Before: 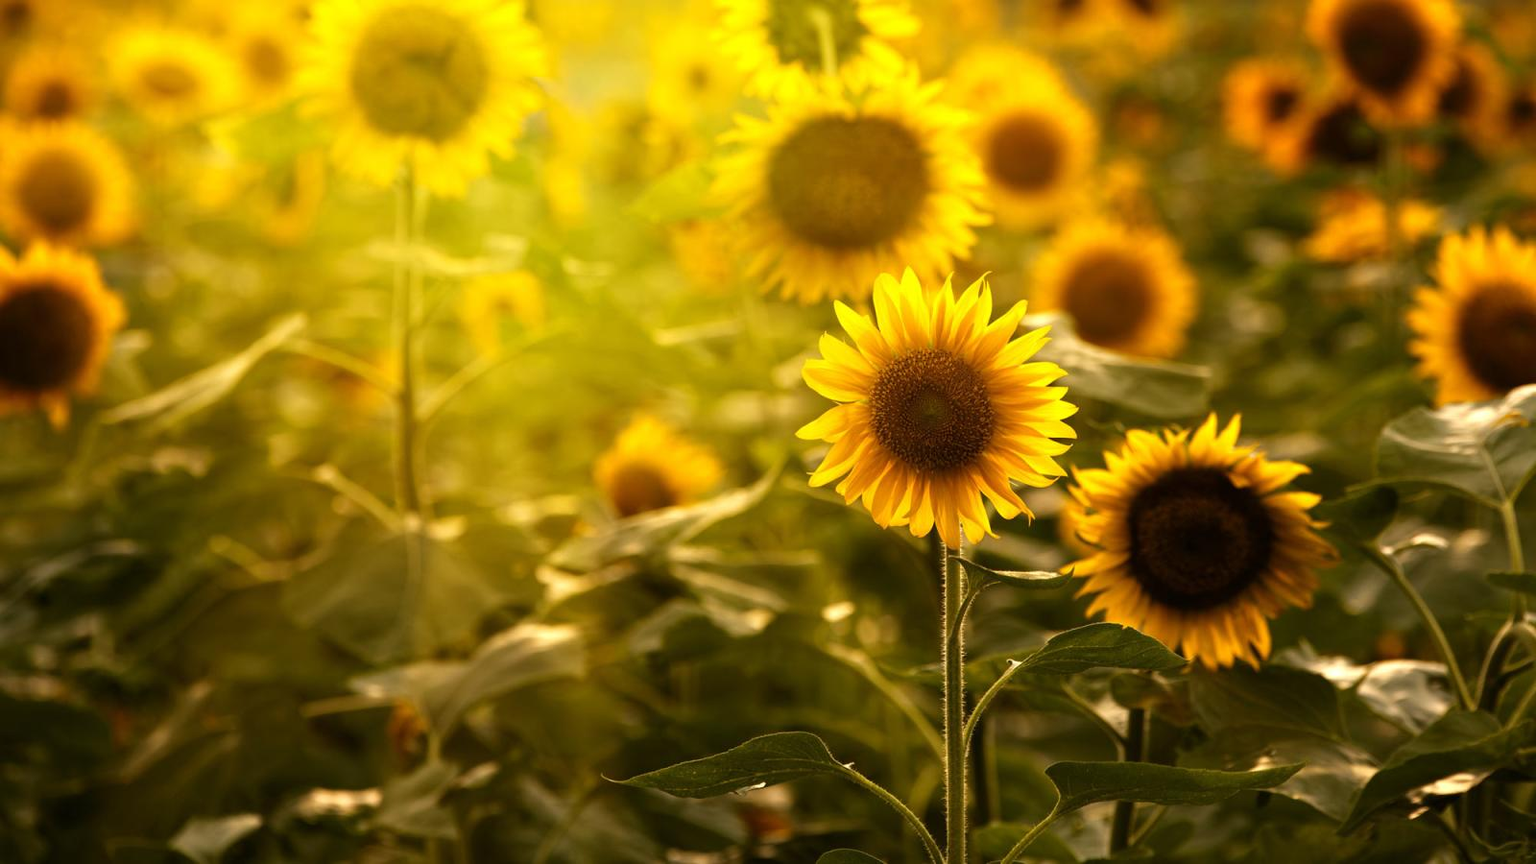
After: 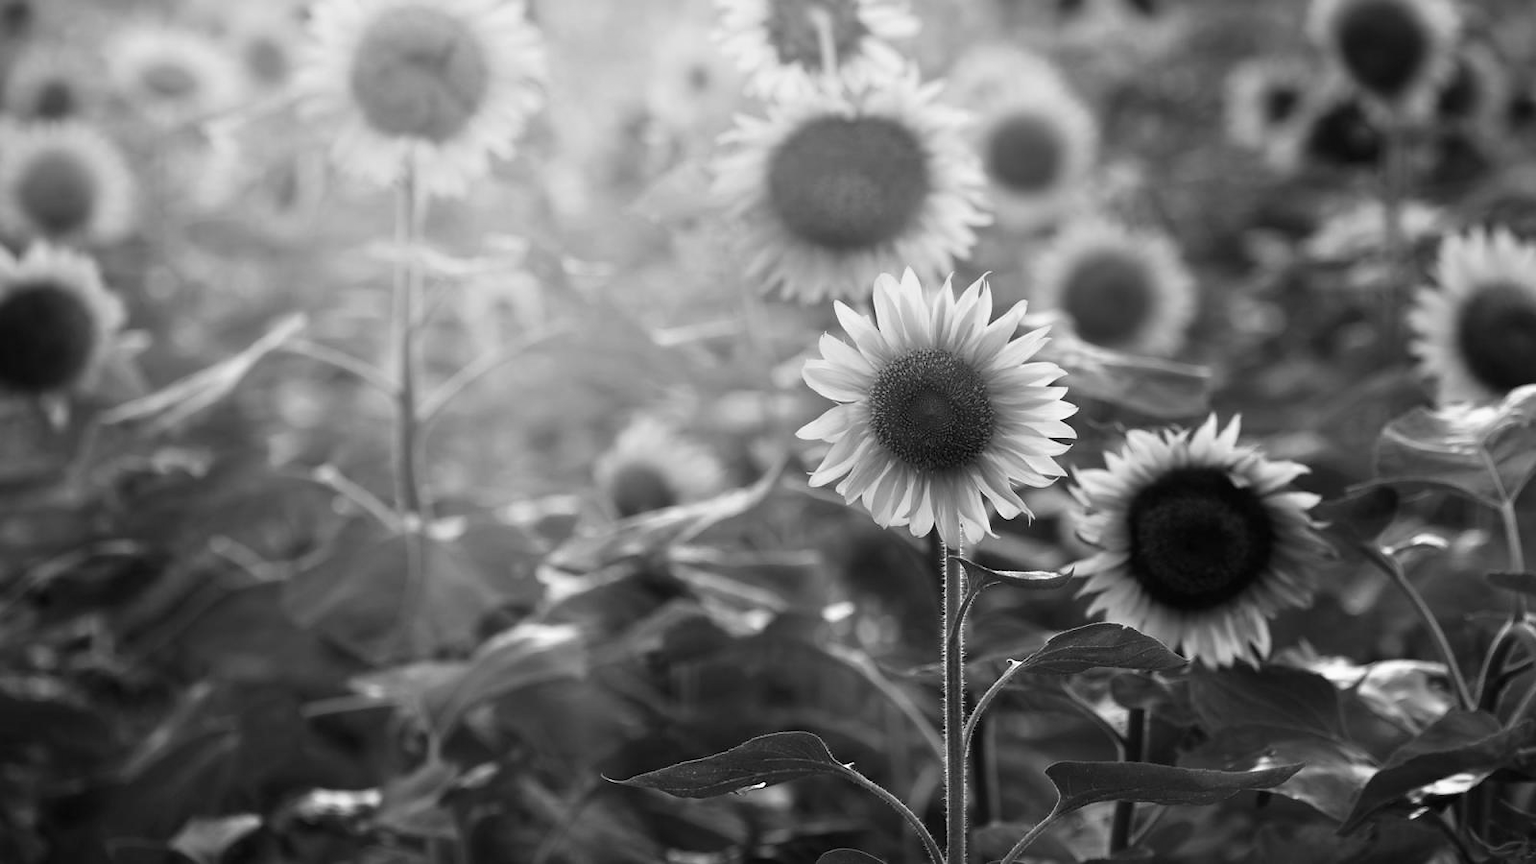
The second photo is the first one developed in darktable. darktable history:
color correction: highlights a* 12.23, highlights b* 5.41
monochrome: on, module defaults
sharpen: radius 1, threshold 1
